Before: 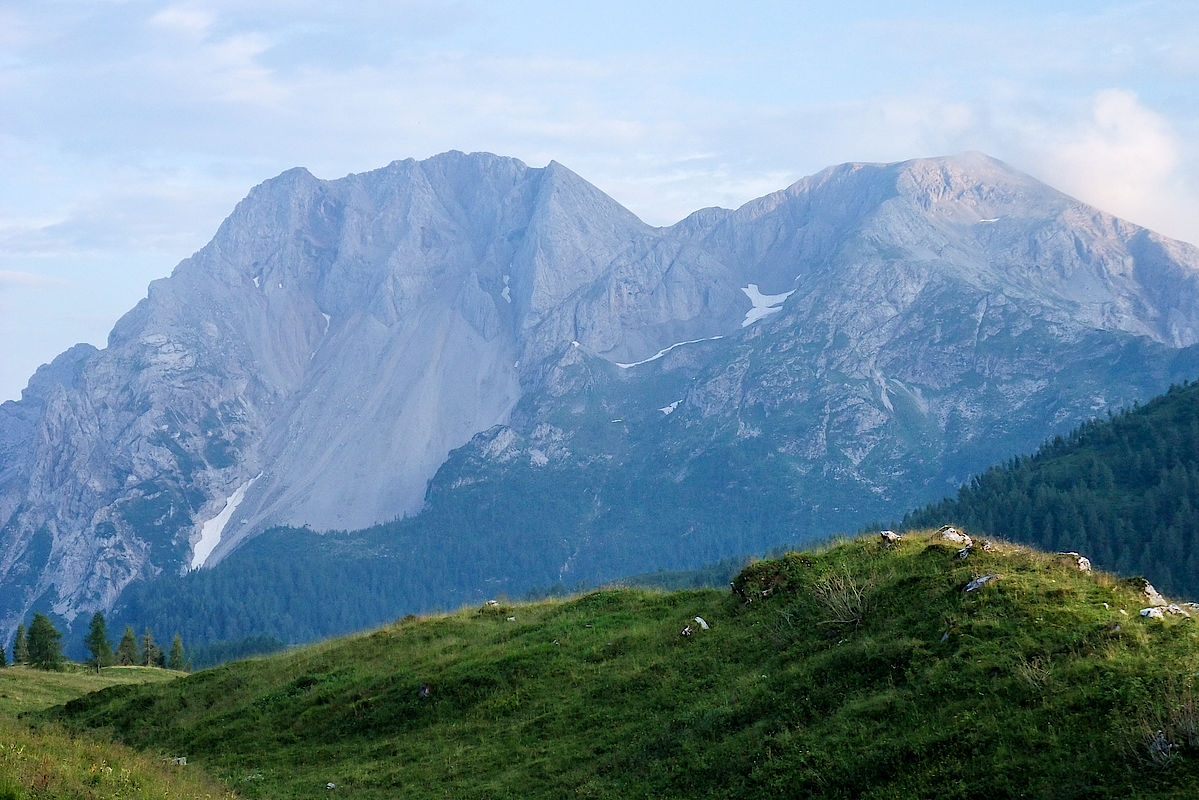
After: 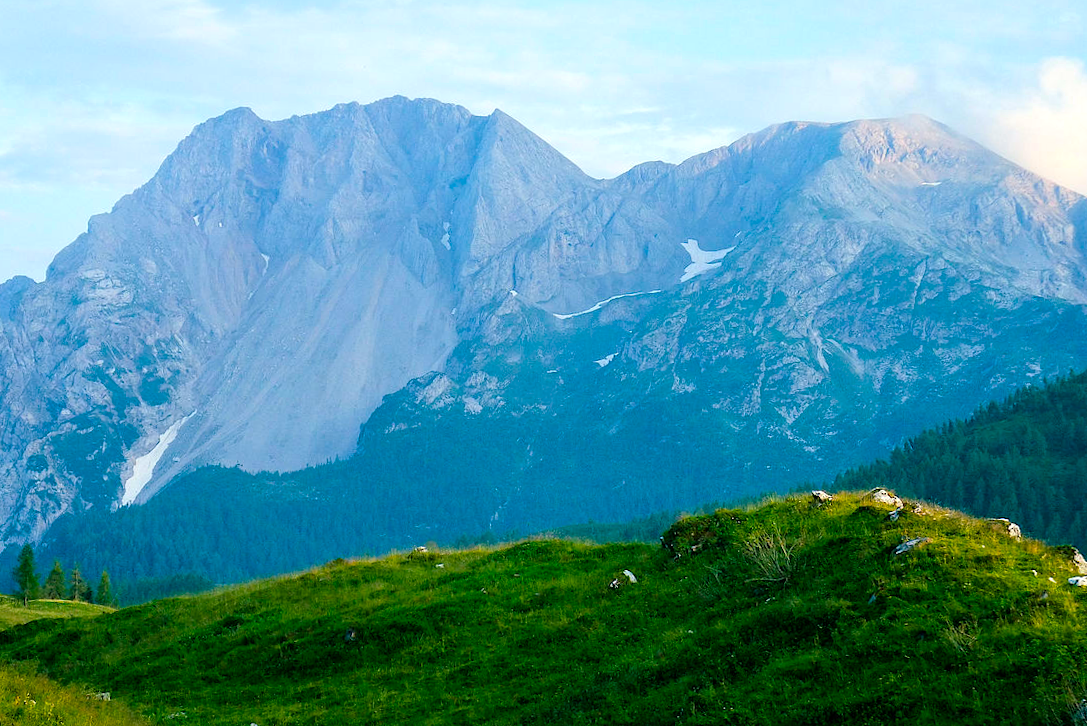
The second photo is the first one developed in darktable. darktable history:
crop and rotate: angle -1.96°, left 3.095%, top 4.099%, right 1.618%, bottom 0.502%
color balance rgb: shadows lift › chroma 11.806%, shadows lift › hue 131.12°, highlights gain › luminance 5.595%, highlights gain › chroma 2.635%, highlights gain › hue 92.43°, perceptual saturation grading › global saturation 30.288%, perceptual brilliance grading › global brilliance 3.402%, global vibrance 34.501%
